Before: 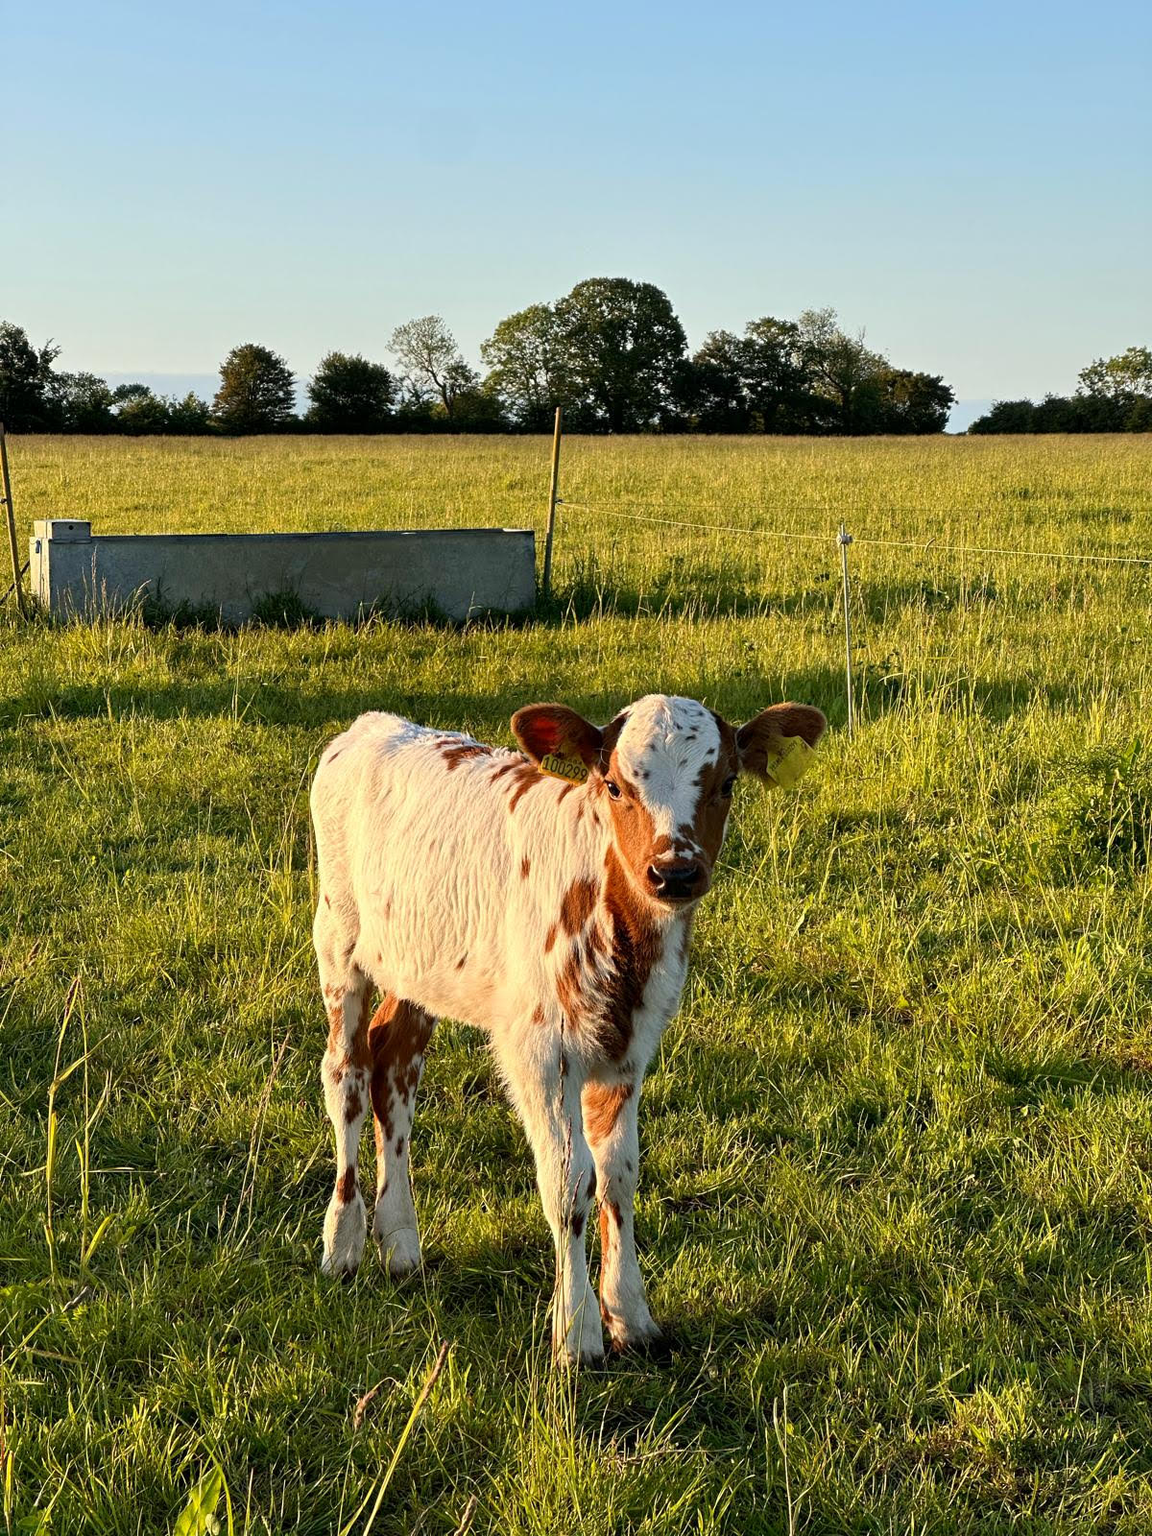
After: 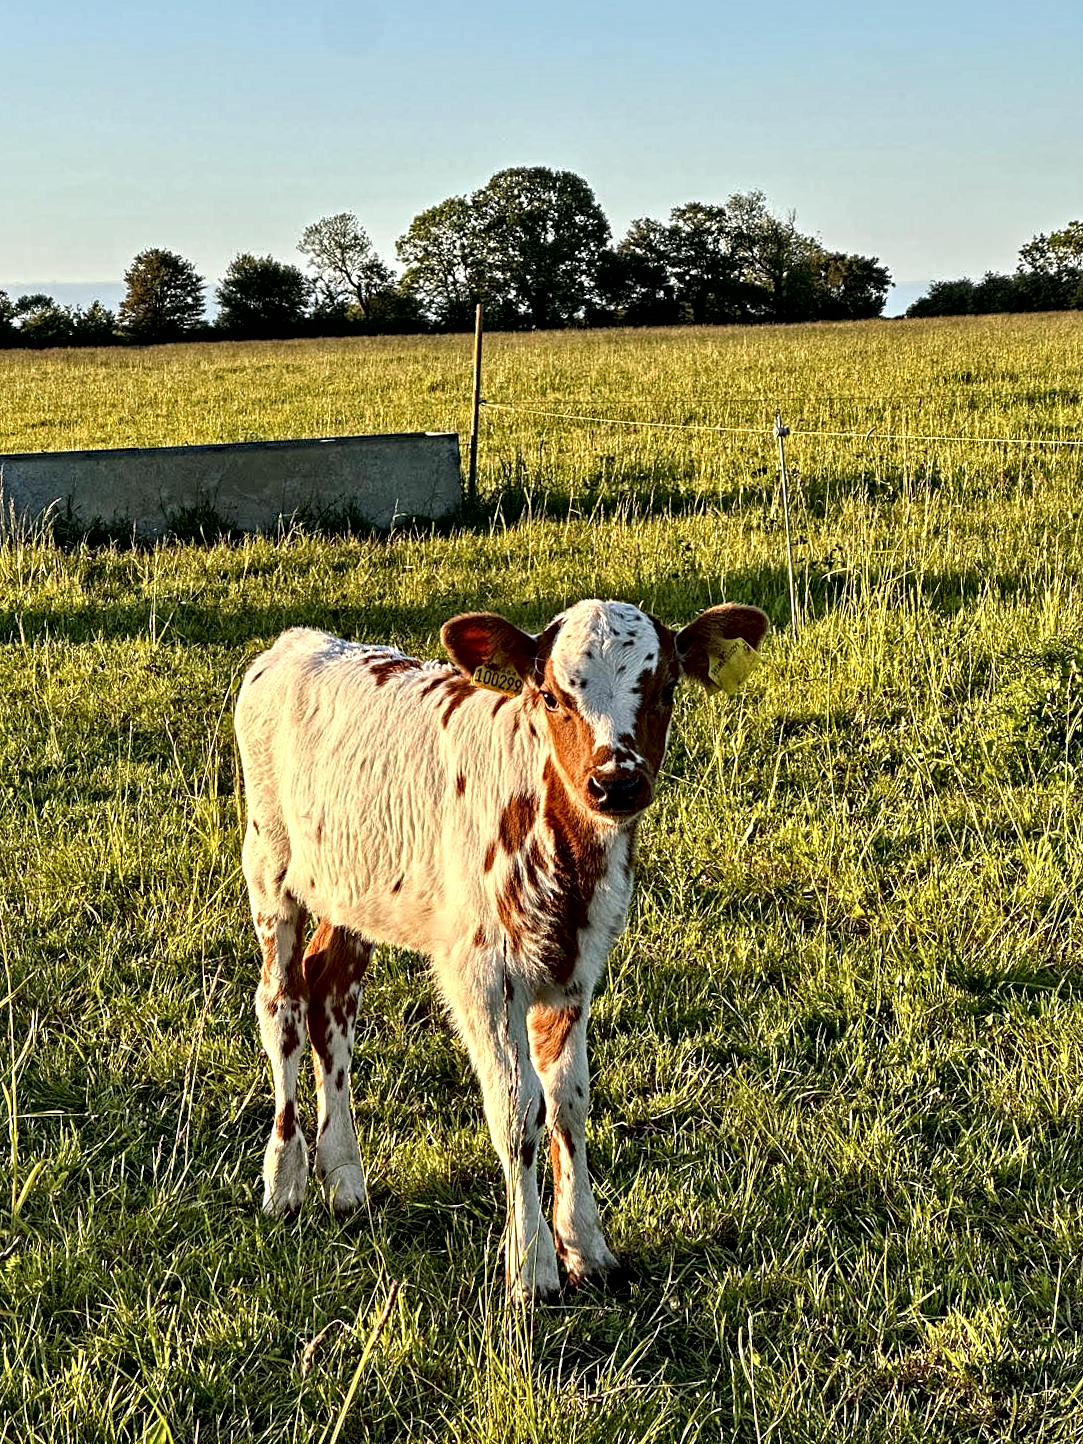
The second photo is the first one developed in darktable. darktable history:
local contrast: mode bilateral grid, contrast 20, coarseness 50, detail 130%, midtone range 0.2
crop and rotate: angle 1.96°, left 5.673%, top 5.673%
contrast equalizer: octaves 7, y [[0.5, 0.542, 0.583, 0.625, 0.667, 0.708], [0.5 ×6], [0.5 ×6], [0 ×6], [0 ×6]]
